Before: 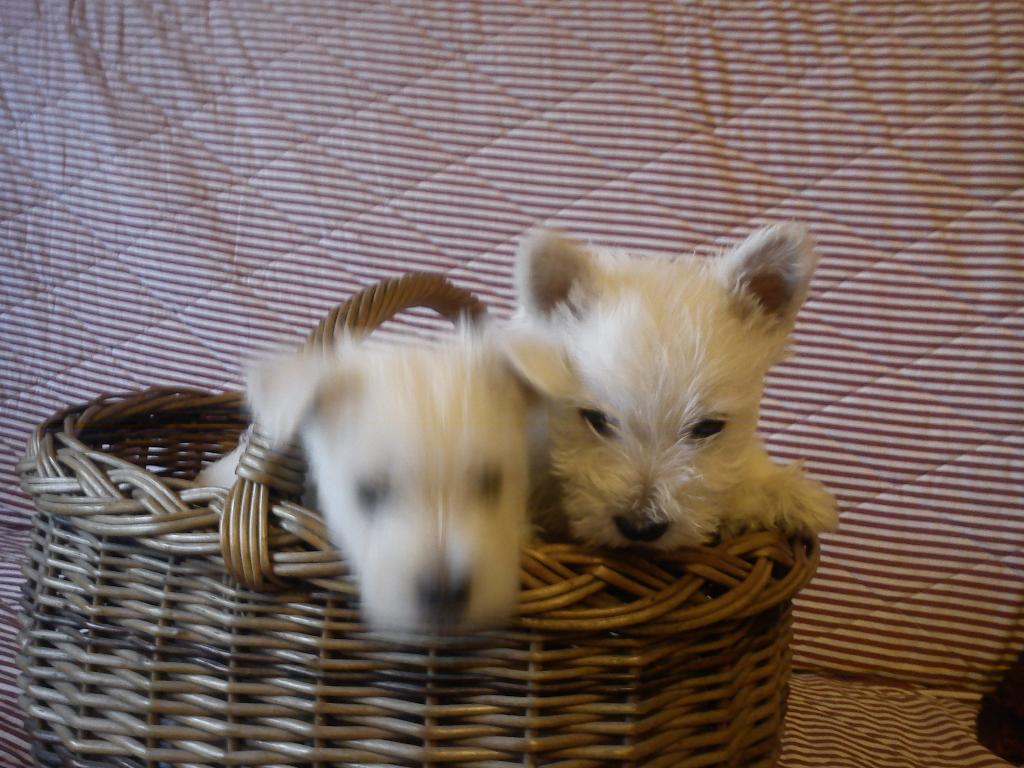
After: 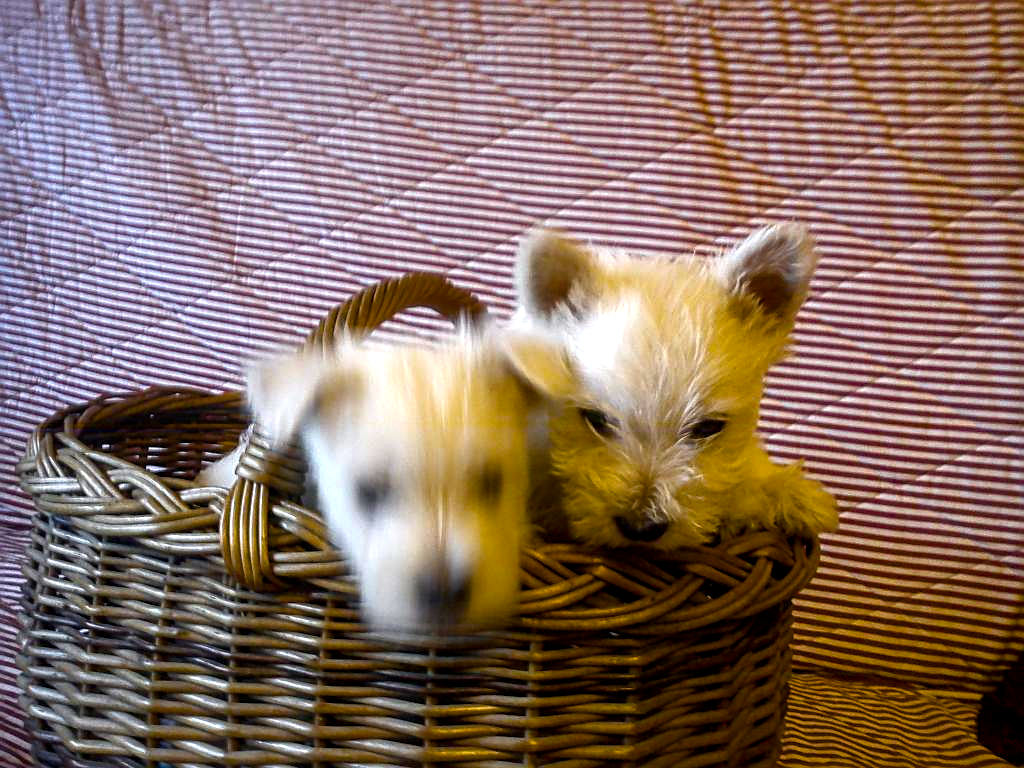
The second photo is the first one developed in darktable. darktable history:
color balance rgb: linear chroma grading › global chroma 9%, perceptual saturation grading › global saturation 36%, perceptual saturation grading › shadows 35%, perceptual brilliance grading › global brilliance 21.21%, perceptual brilliance grading › shadows -35%, global vibrance 21.21%
sharpen: on, module defaults
local contrast: detail 130%
